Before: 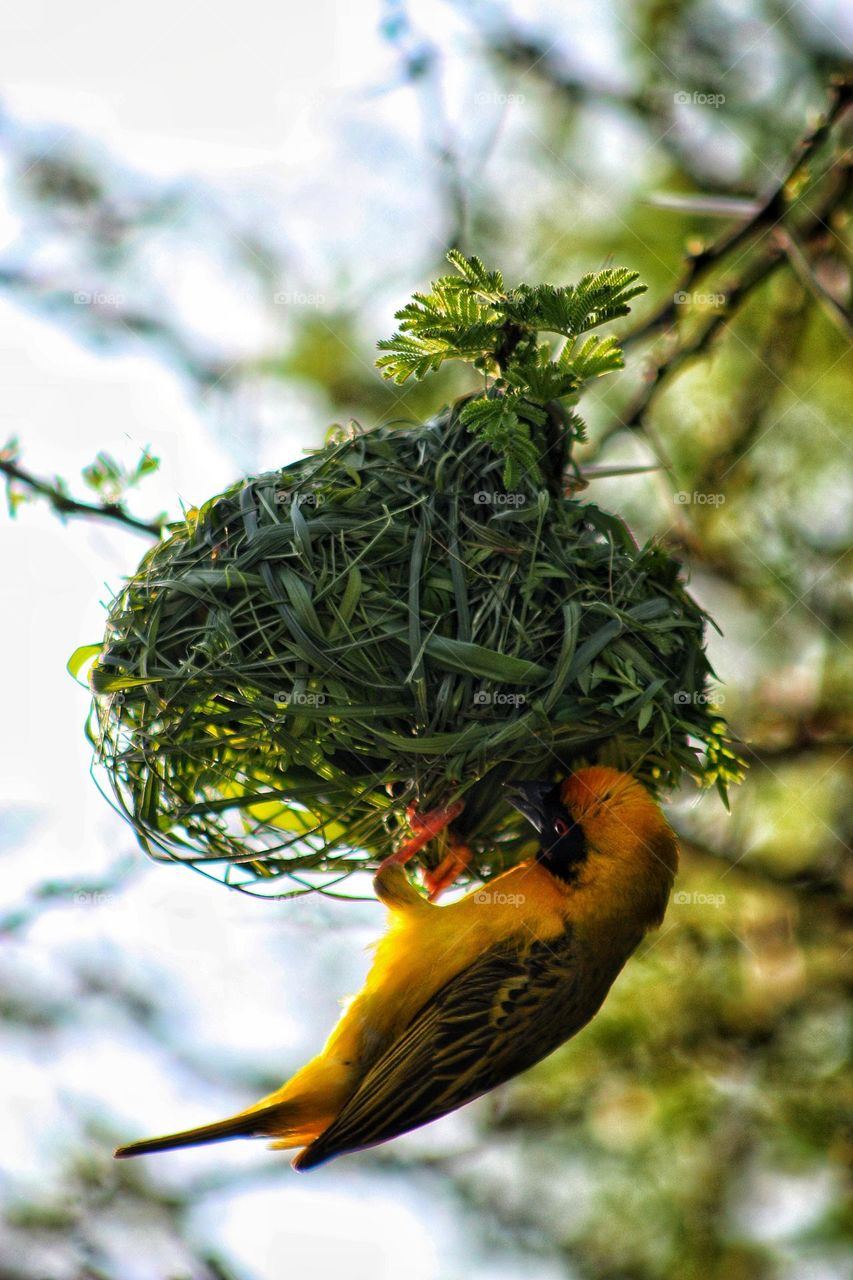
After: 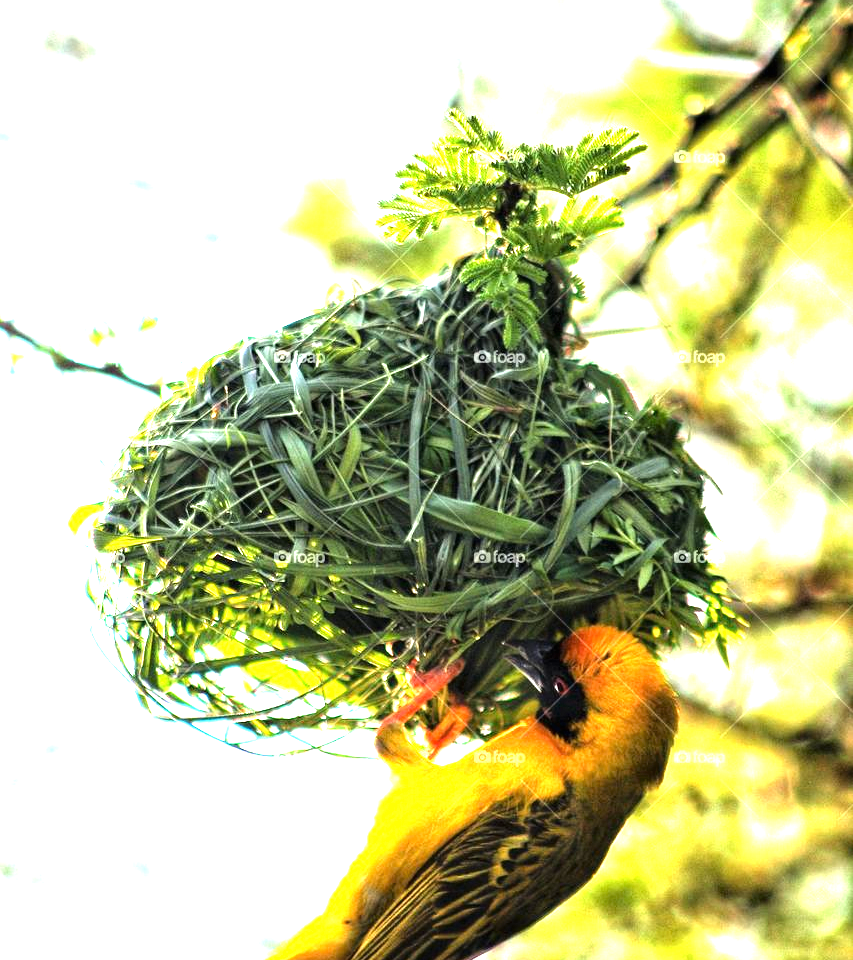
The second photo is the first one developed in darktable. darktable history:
exposure: black level correction 0, exposure 1.663 EV, compensate highlight preservation false
crop: top 11.06%, bottom 13.923%
tone equalizer: -8 EV -0.724 EV, -7 EV -0.726 EV, -6 EV -0.586 EV, -5 EV -0.391 EV, -3 EV 0.399 EV, -2 EV 0.6 EV, -1 EV 0.683 EV, +0 EV 0.752 EV, mask exposure compensation -0.508 EV
